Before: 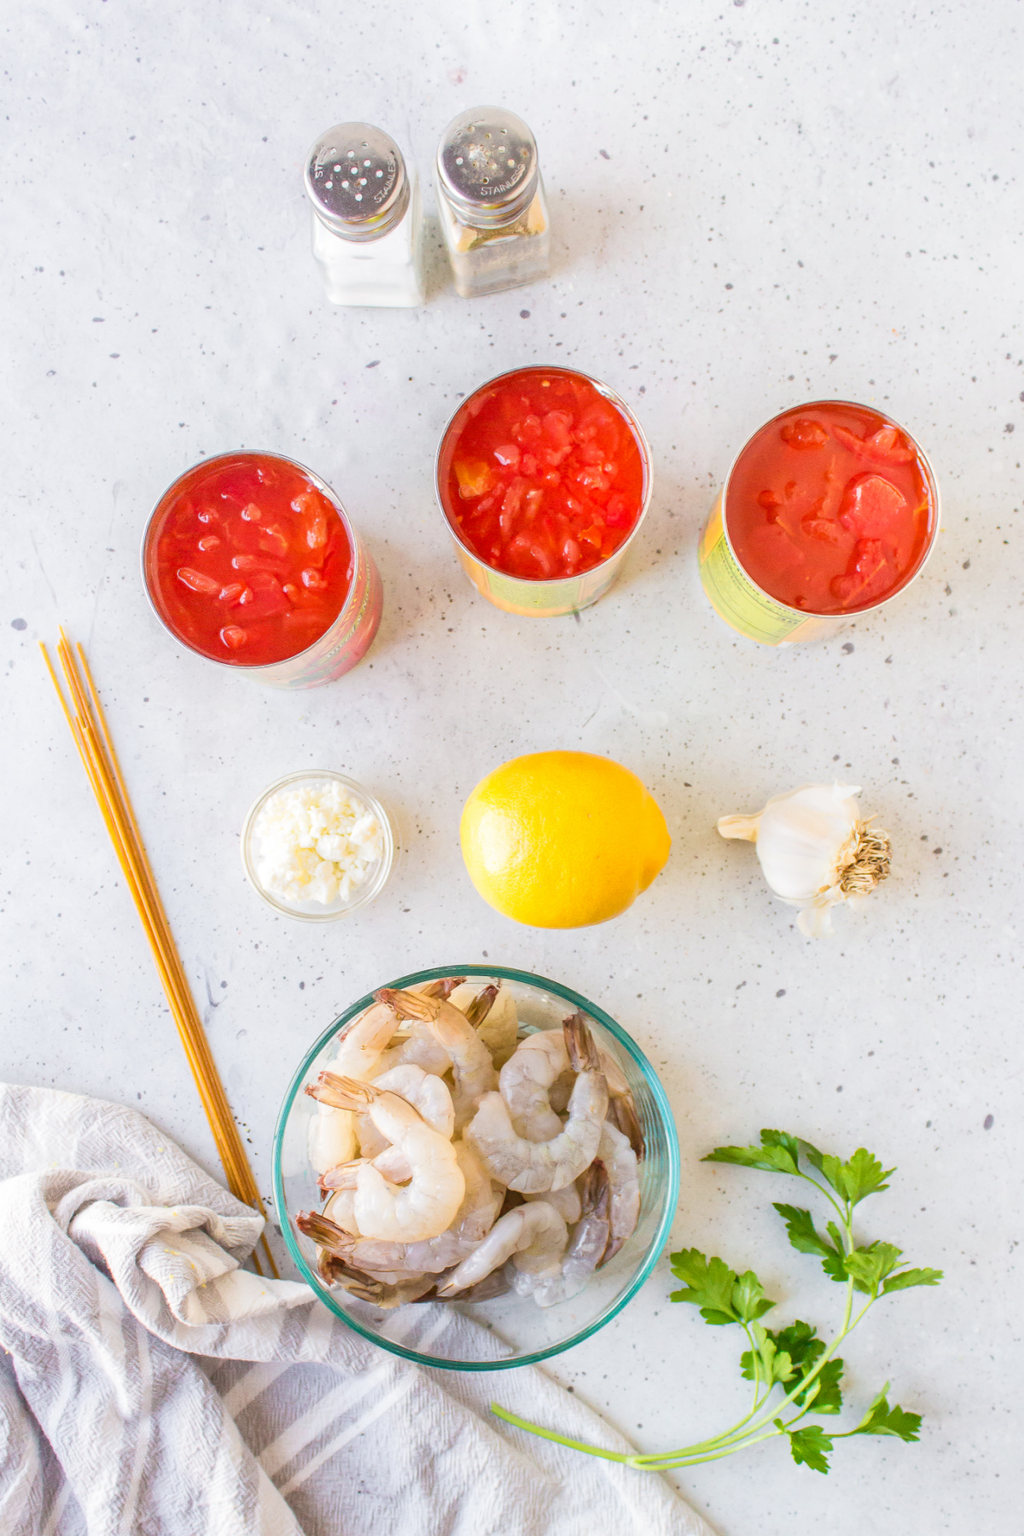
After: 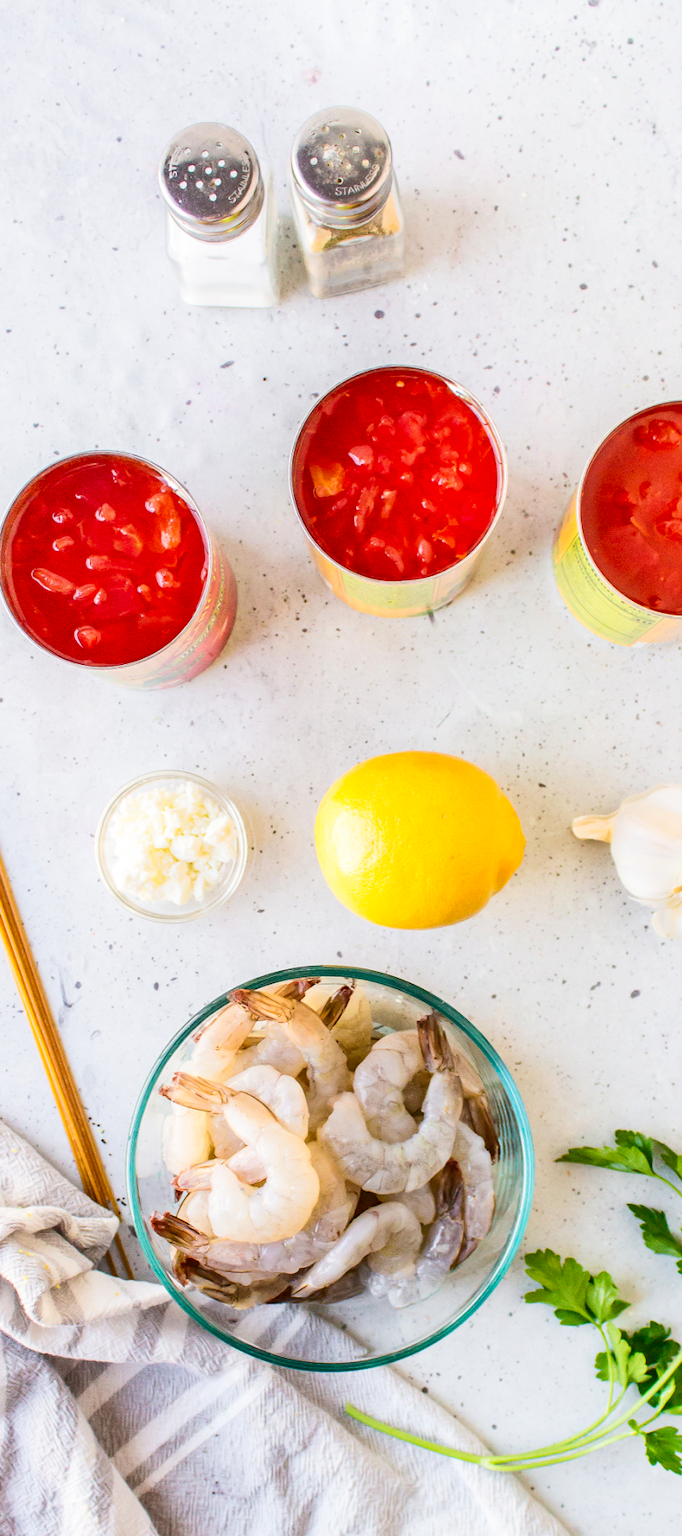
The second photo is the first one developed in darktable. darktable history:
crop and rotate: left 14.301%, right 19.061%
contrast brightness saturation: contrast 0.203, brightness -0.113, saturation 0.104
